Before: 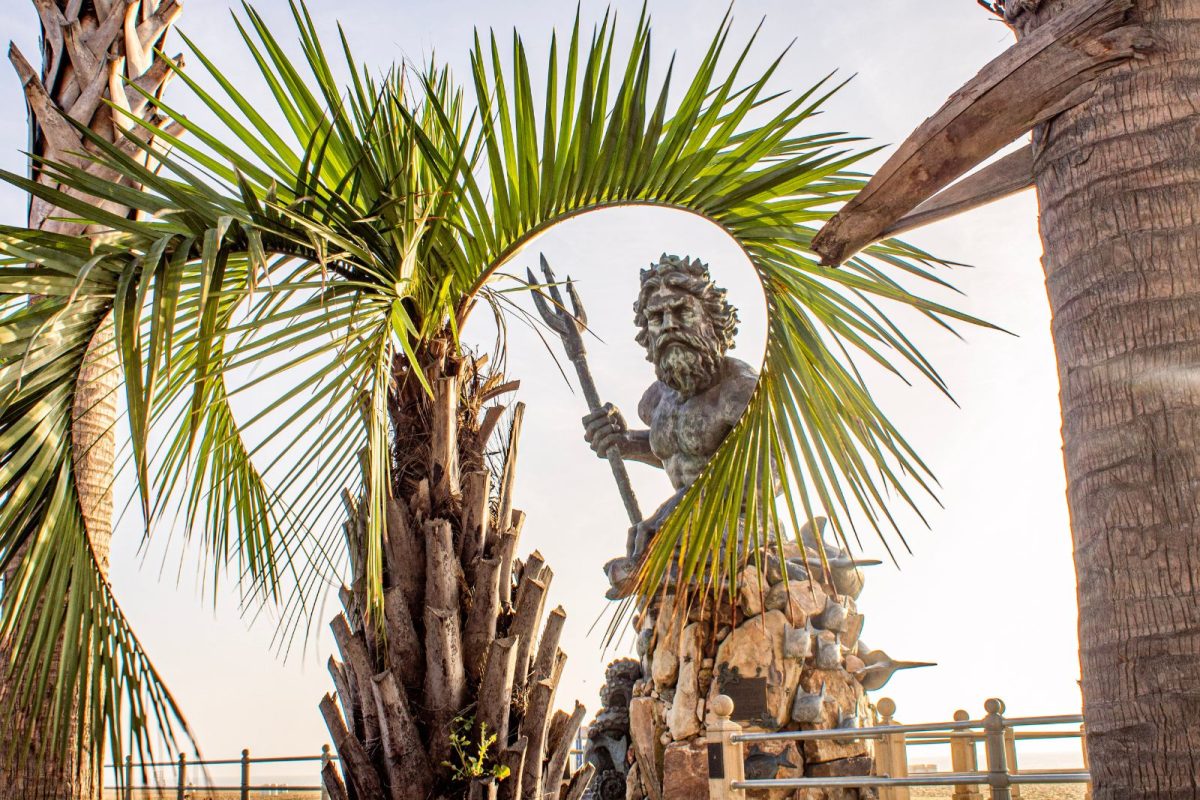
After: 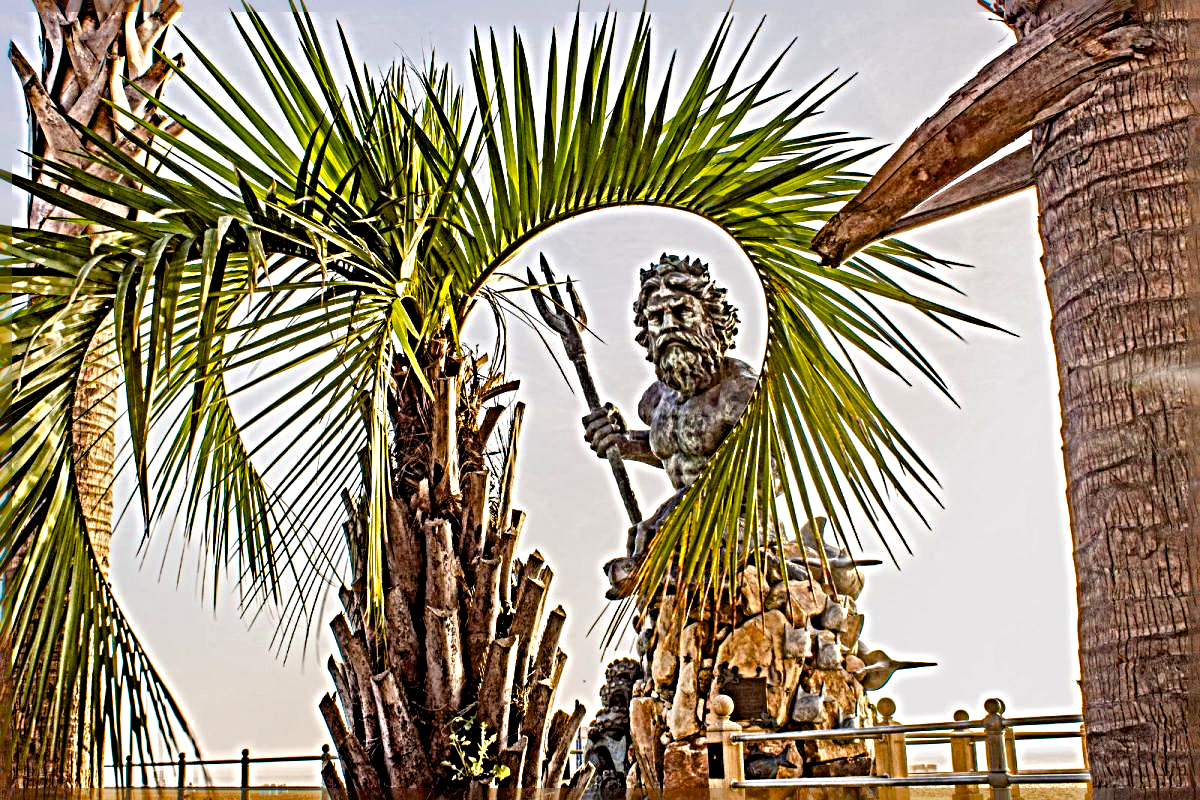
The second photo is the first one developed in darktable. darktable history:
color balance rgb: shadows lift › hue 87.25°, linear chroma grading › shadows 19.885%, linear chroma grading › highlights 4.127%, linear chroma grading › mid-tones 10.403%, perceptual saturation grading › global saturation 25.586%, global vibrance -8.796%, contrast -12.502%, saturation formula JzAzBz (2021)
sharpen: radius 6.292, amount 1.794, threshold 0.024
